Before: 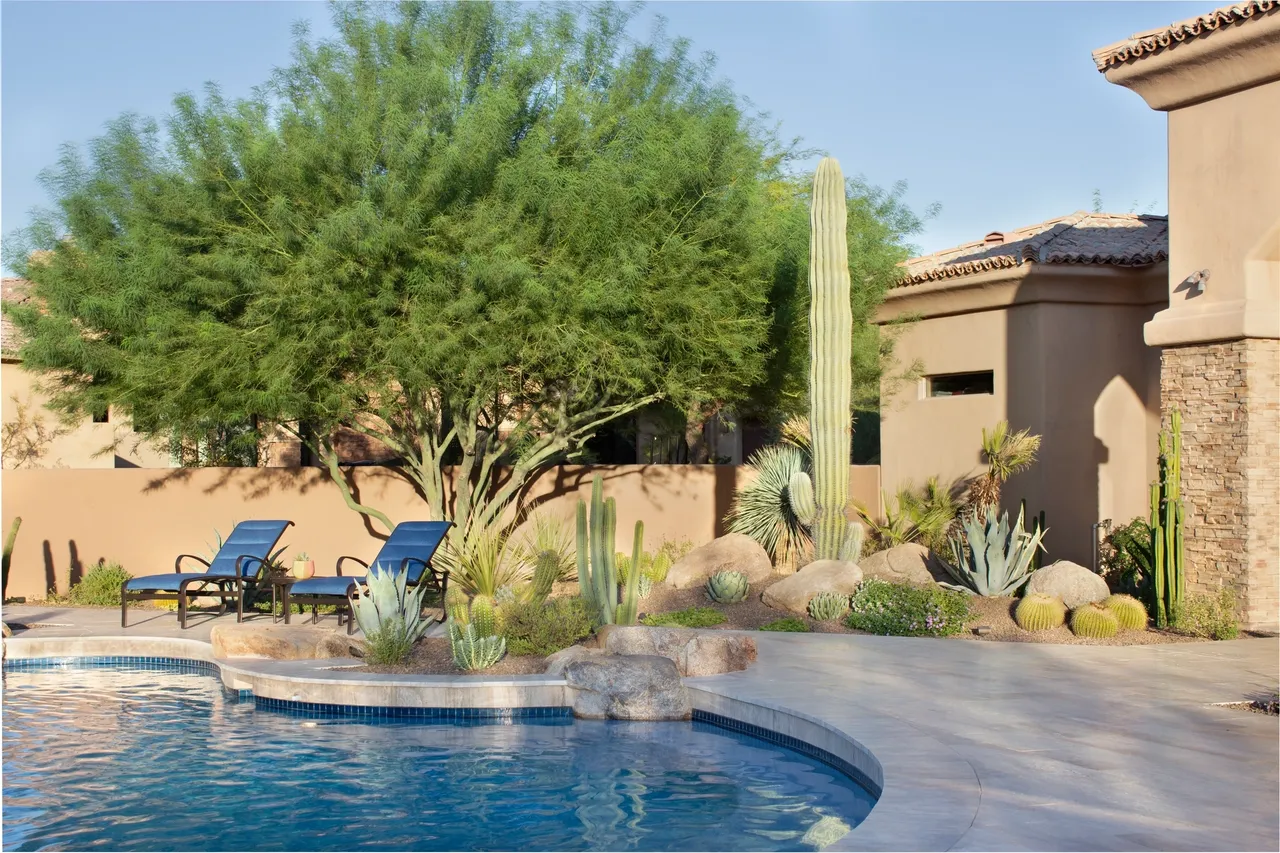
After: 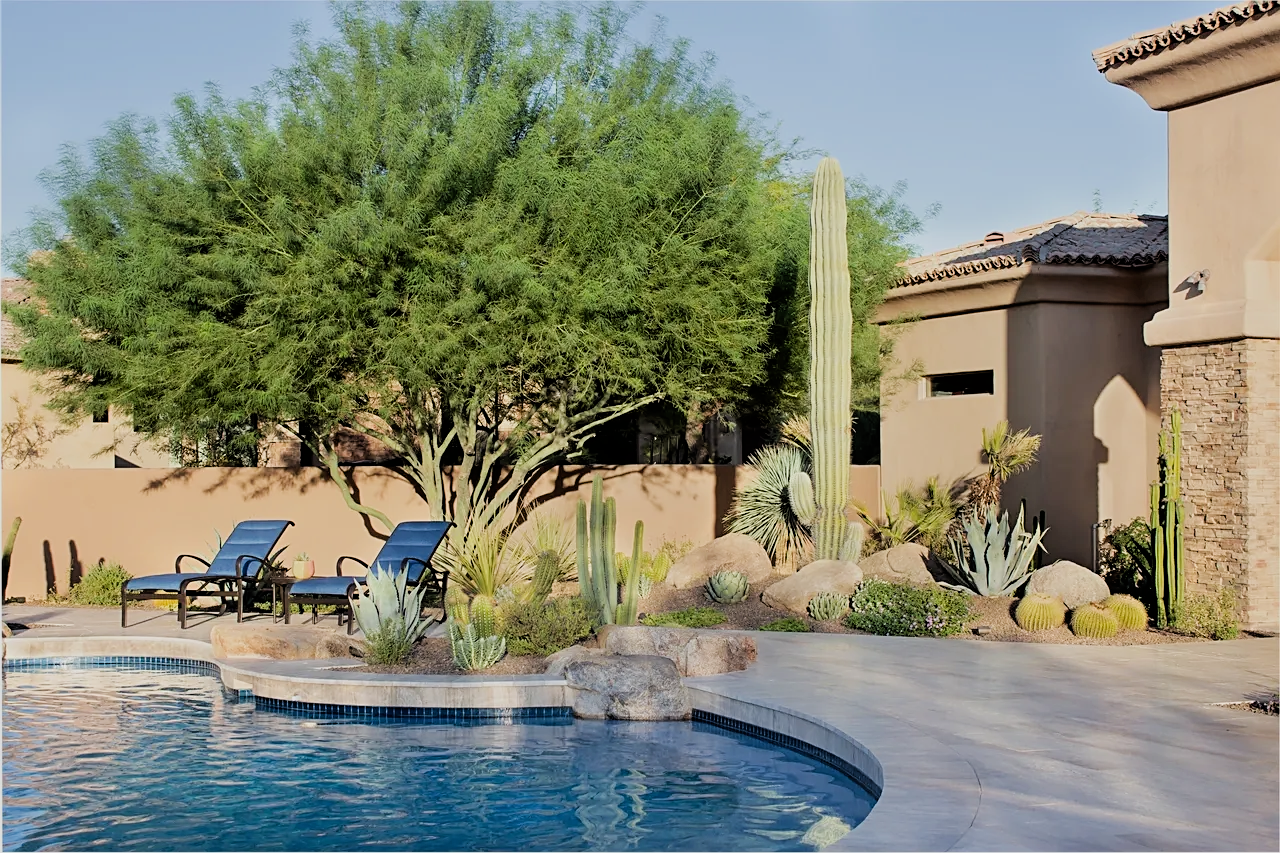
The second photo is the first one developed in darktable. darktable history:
sharpen: on, module defaults
filmic rgb: black relative exposure -5 EV, hardness 2.88, contrast 1.1
